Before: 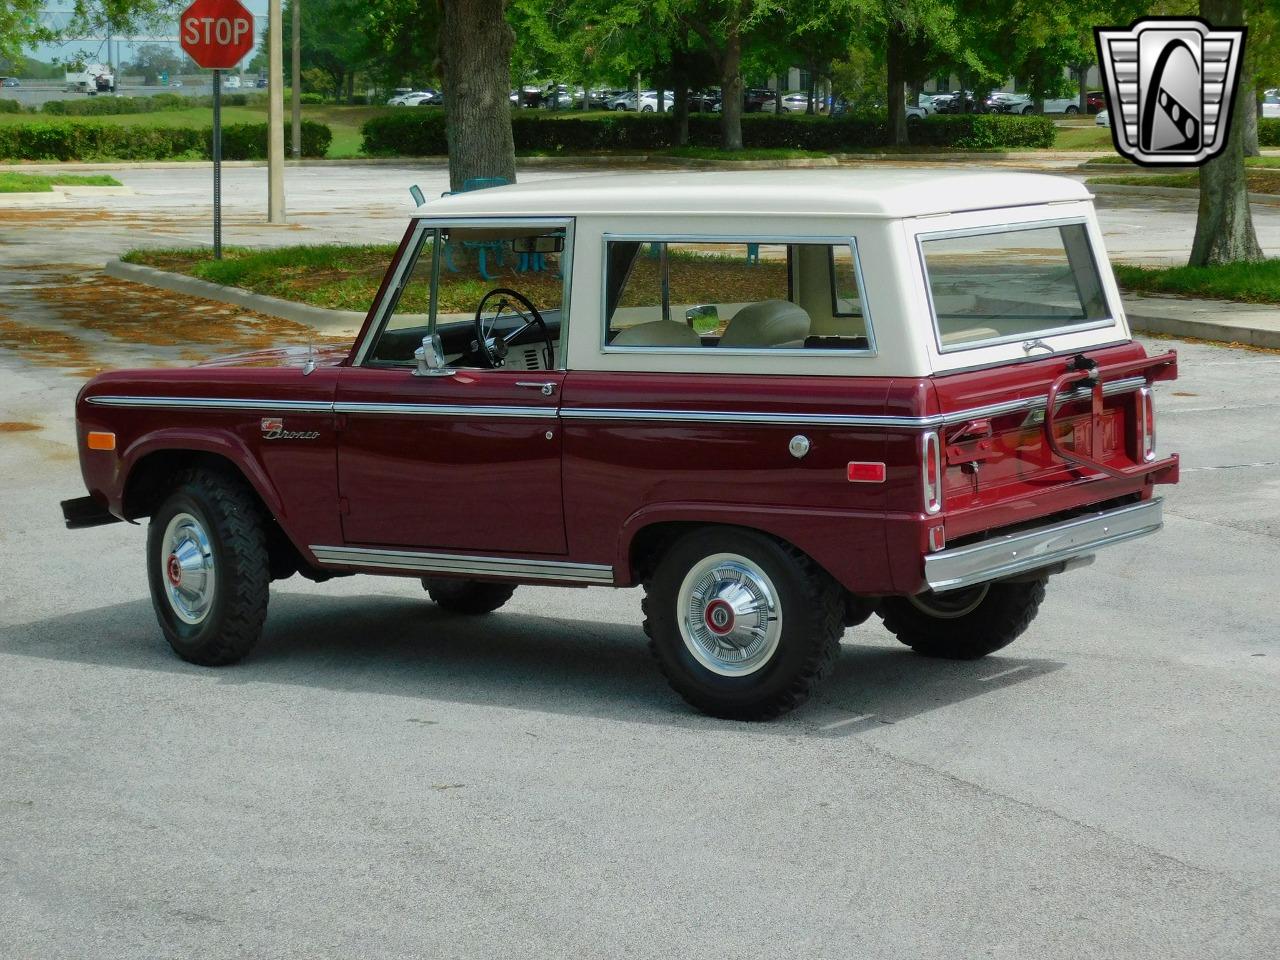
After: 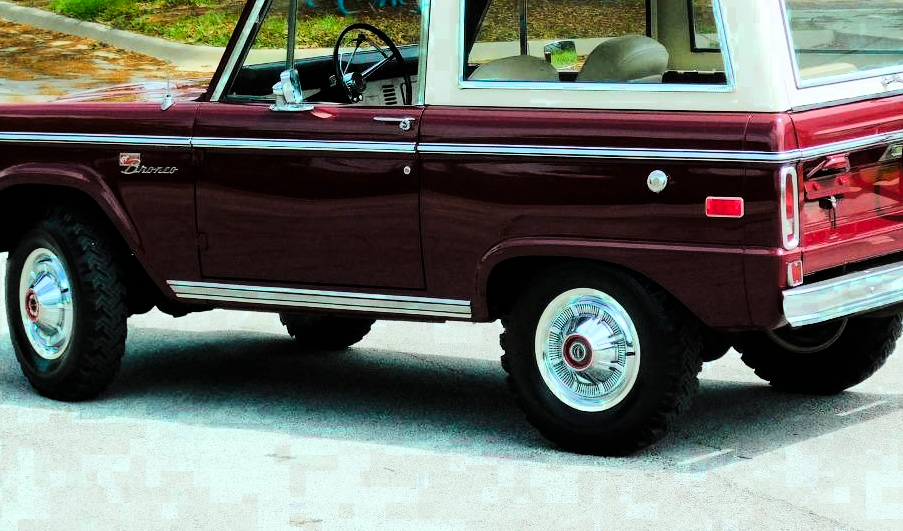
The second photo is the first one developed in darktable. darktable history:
crop: left 11.123%, top 27.61%, right 18.3%, bottom 17.034%
white balance: red 0.978, blue 0.999
color zones: curves: ch0 [(0.25, 0.5) (0.423, 0.5) (0.443, 0.5) (0.521, 0.756) (0.568, 0.5) (0.576, 0.5) (0.75, 0.5)]; ch1 [(0.25, 0.5) (0.423, 0.5) (0.443, 0.5) (0.539, 0.873) (0.624, 0.565) (0.631, 0.5) (0.75, 0.5)]
tone curve: curves: ch0 [(0, 0) (0.004, 0) (0.133, 0.071) (0.325, 0.456) (0.832, 0.957) (1, 1)], color space Lab, linked channels, preserve colors none
